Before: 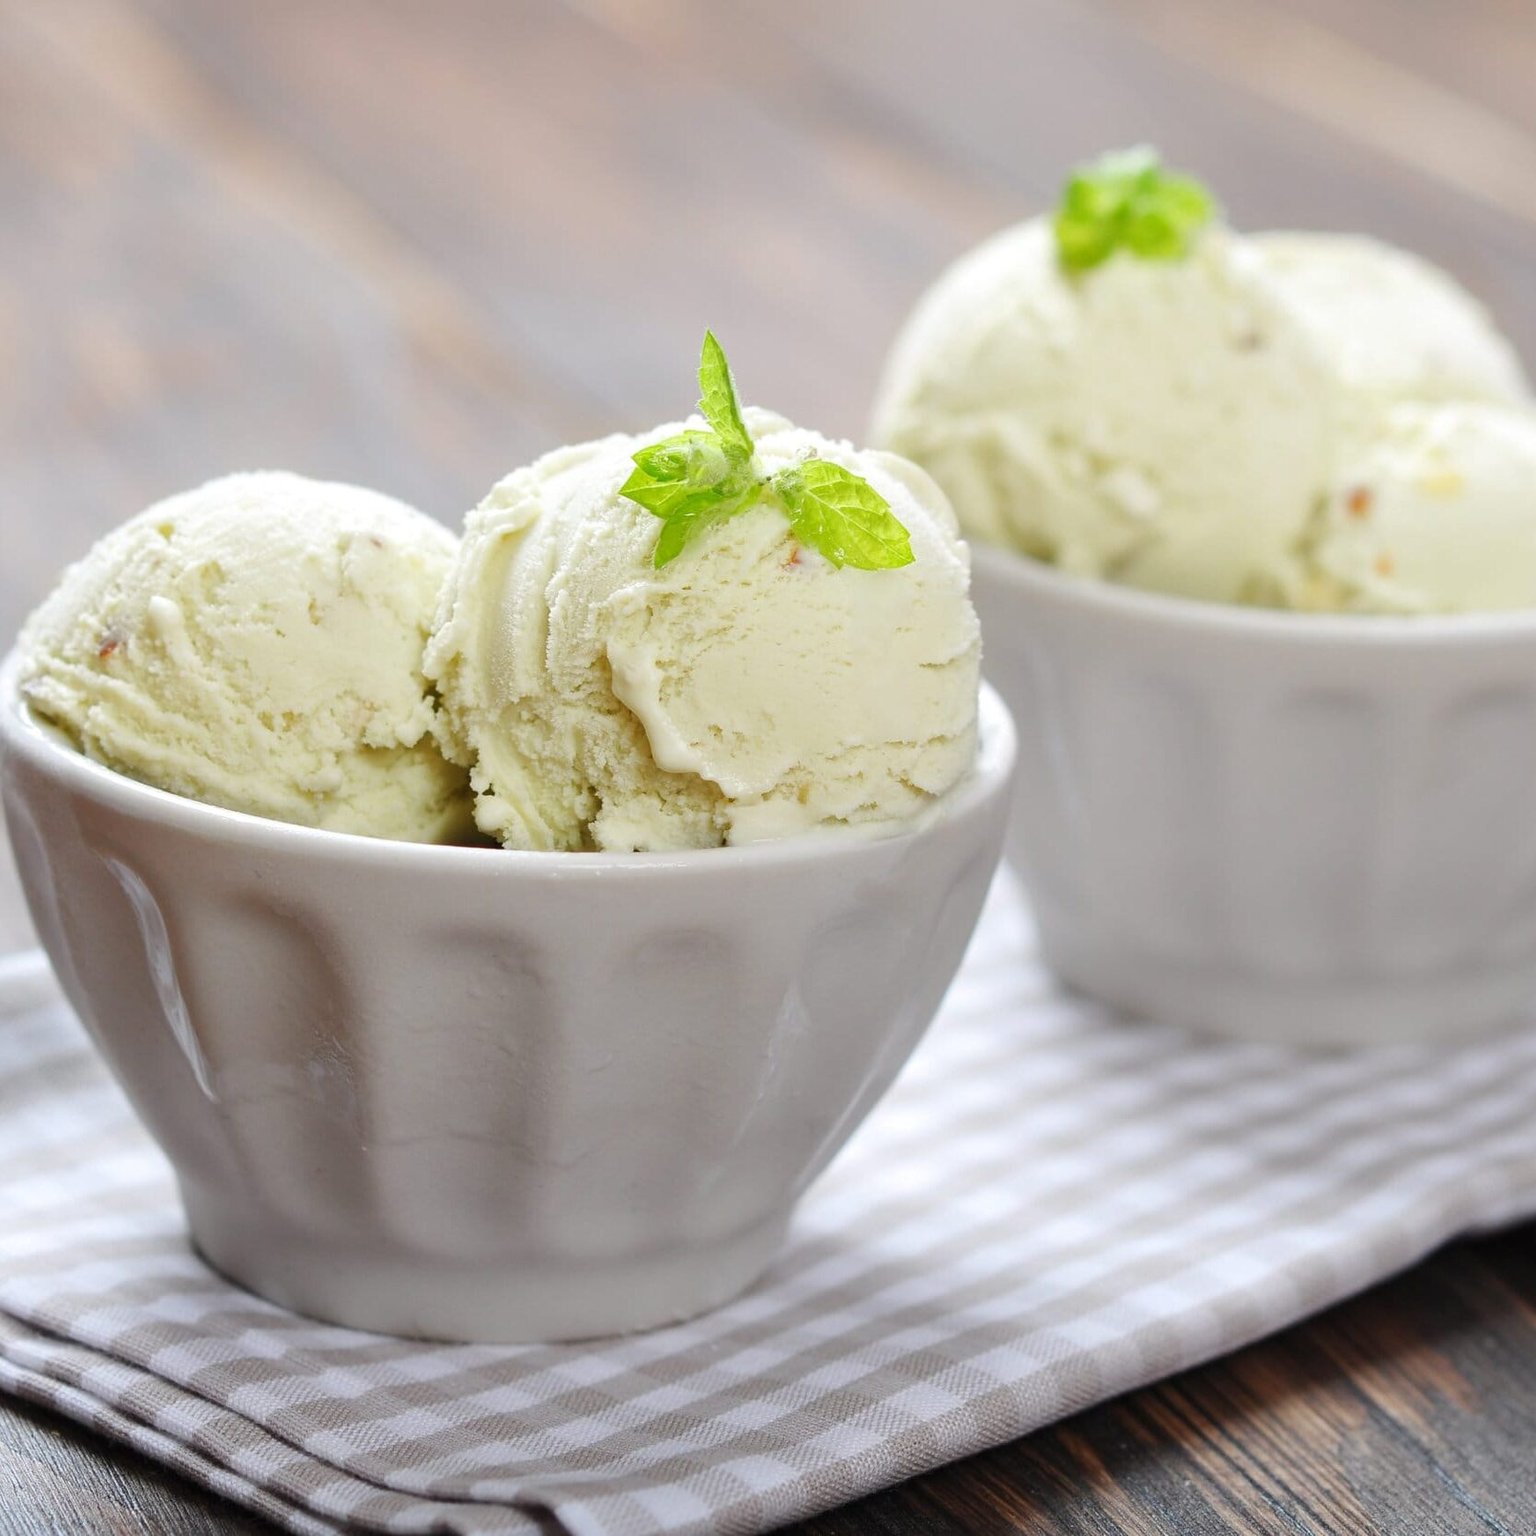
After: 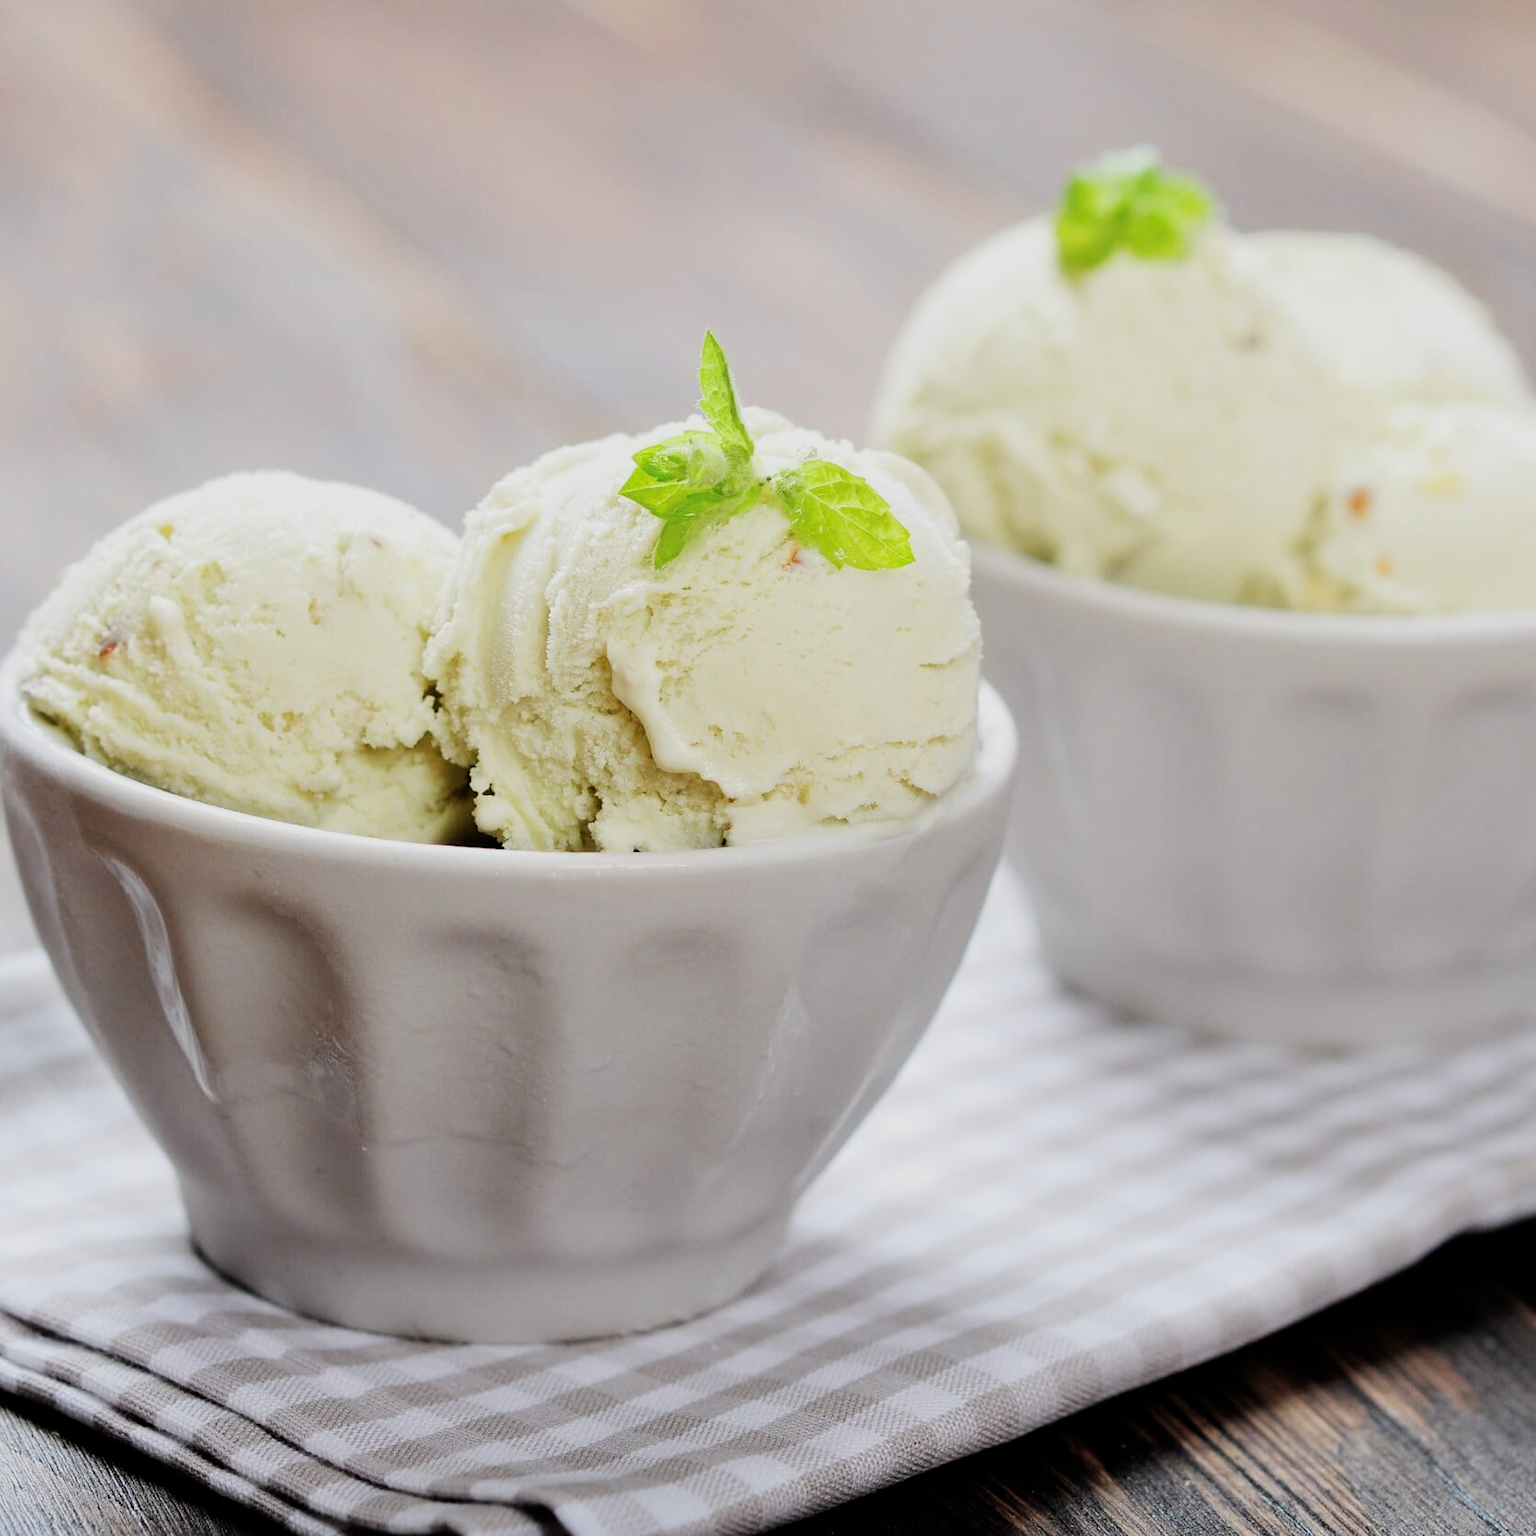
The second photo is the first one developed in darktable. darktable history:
filmic rgb: black relative exposure -5 EV, hardness 2.88, contrast 1.3, highlights saturation mix -30%
